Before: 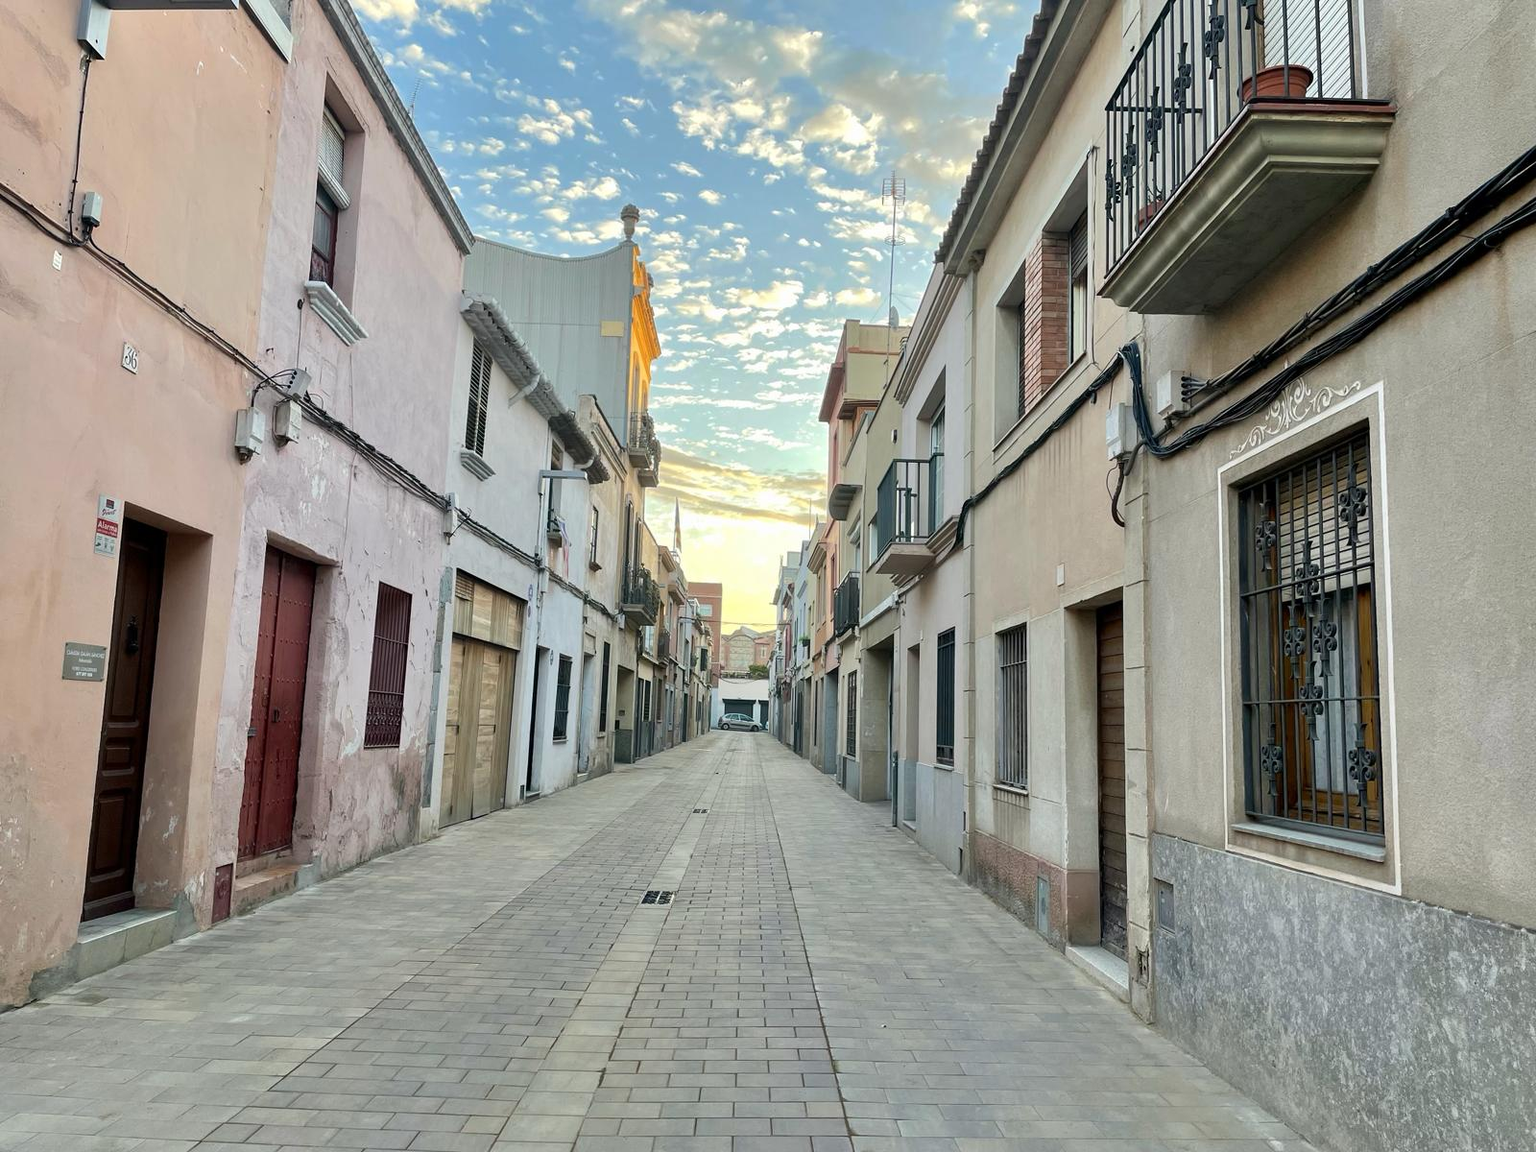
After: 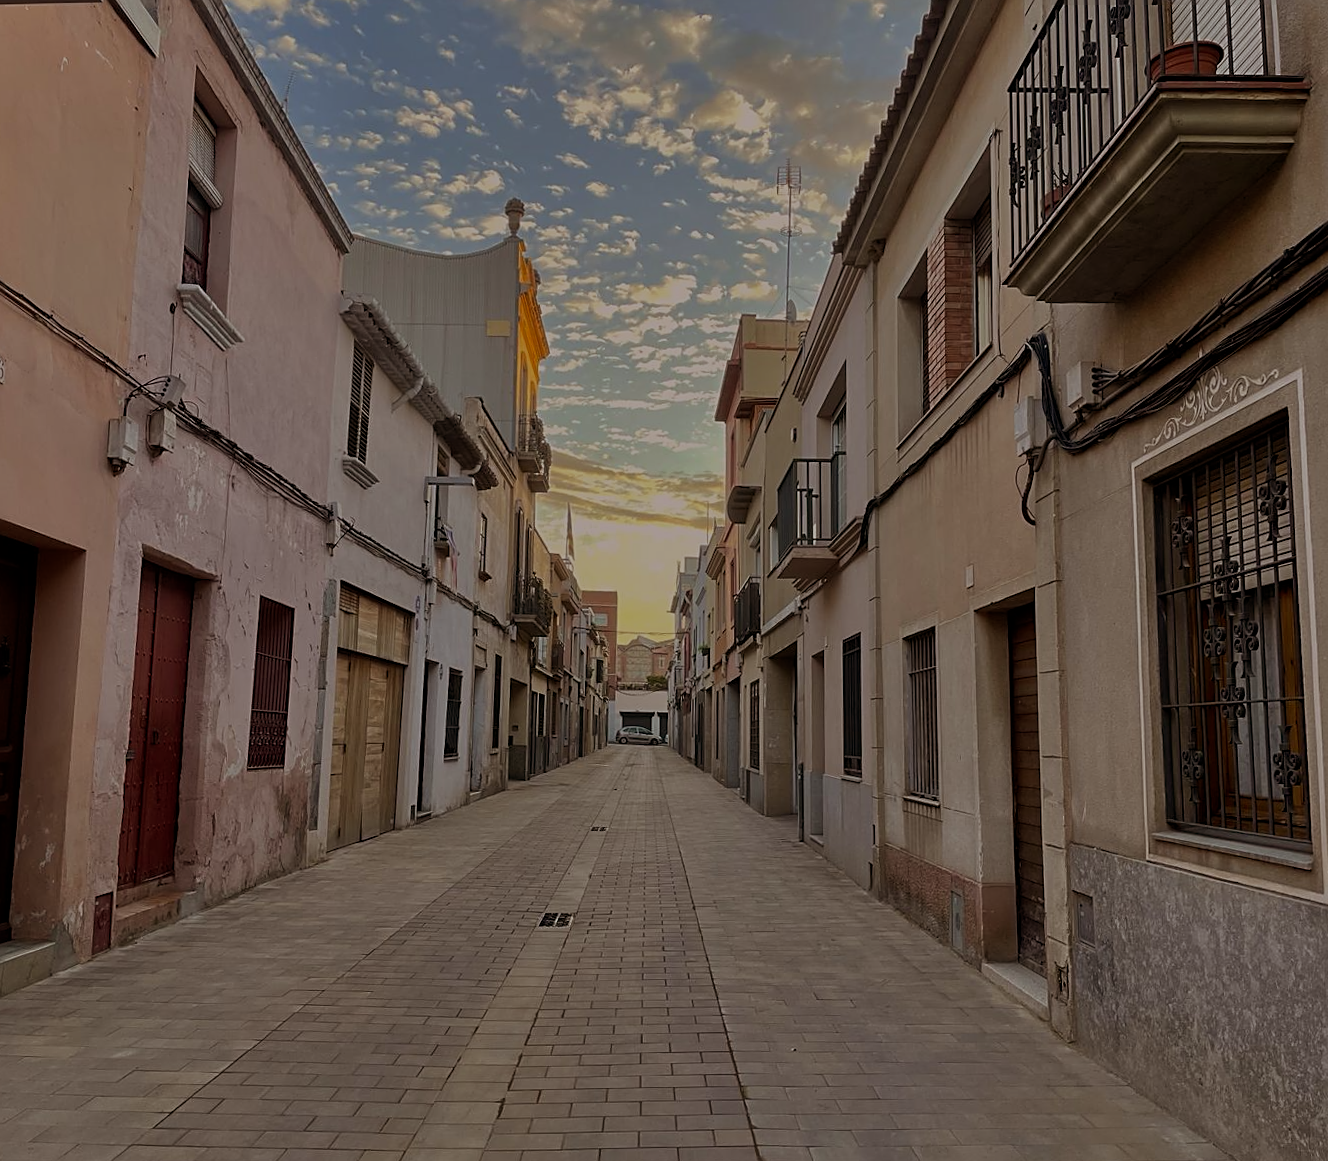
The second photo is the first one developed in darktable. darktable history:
crop: left 8.026%, right 7.374%
rgb levels: mode RGB, independent channels, levels [[0, 0.5, 1], [0, 0.521, 1], [0, 0.536, 1]]
exposure: exposure -1.468 EV, compensate highlight preservation false
rotate and perspective: rotation -1°, crop left 0.011, crop right 0.989, crop top 0.025, crop bottom 0.975
sharpen: on, module defaults
